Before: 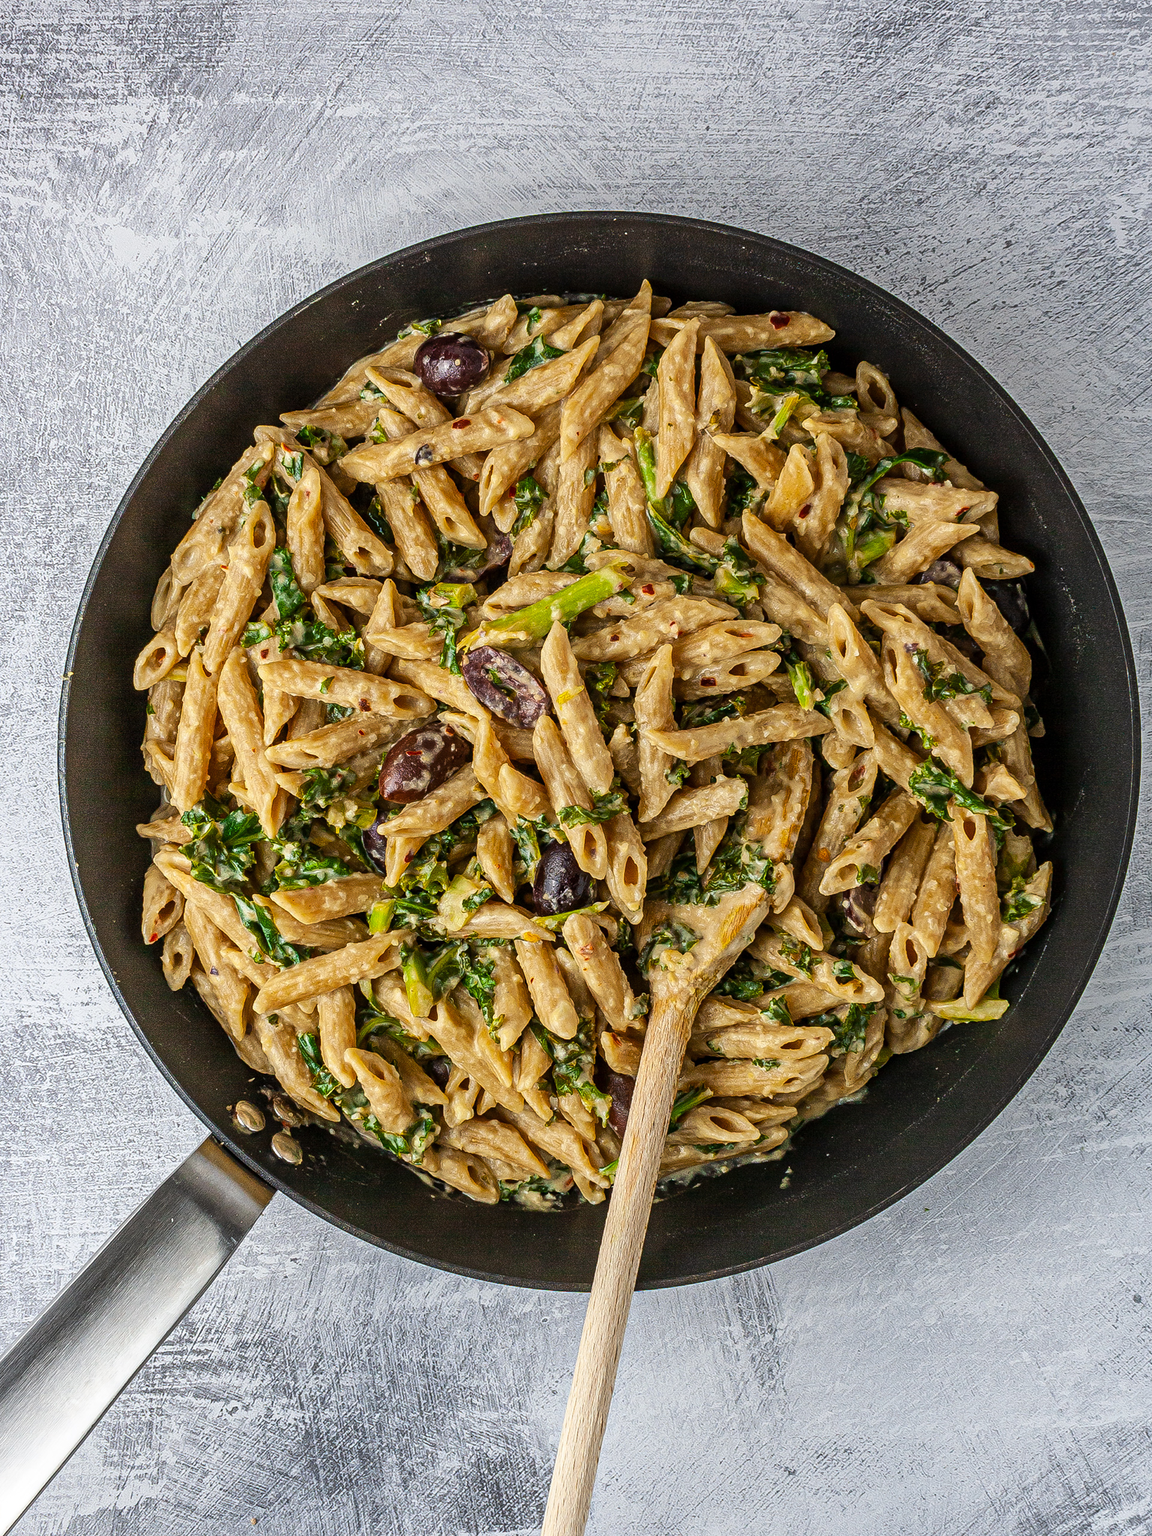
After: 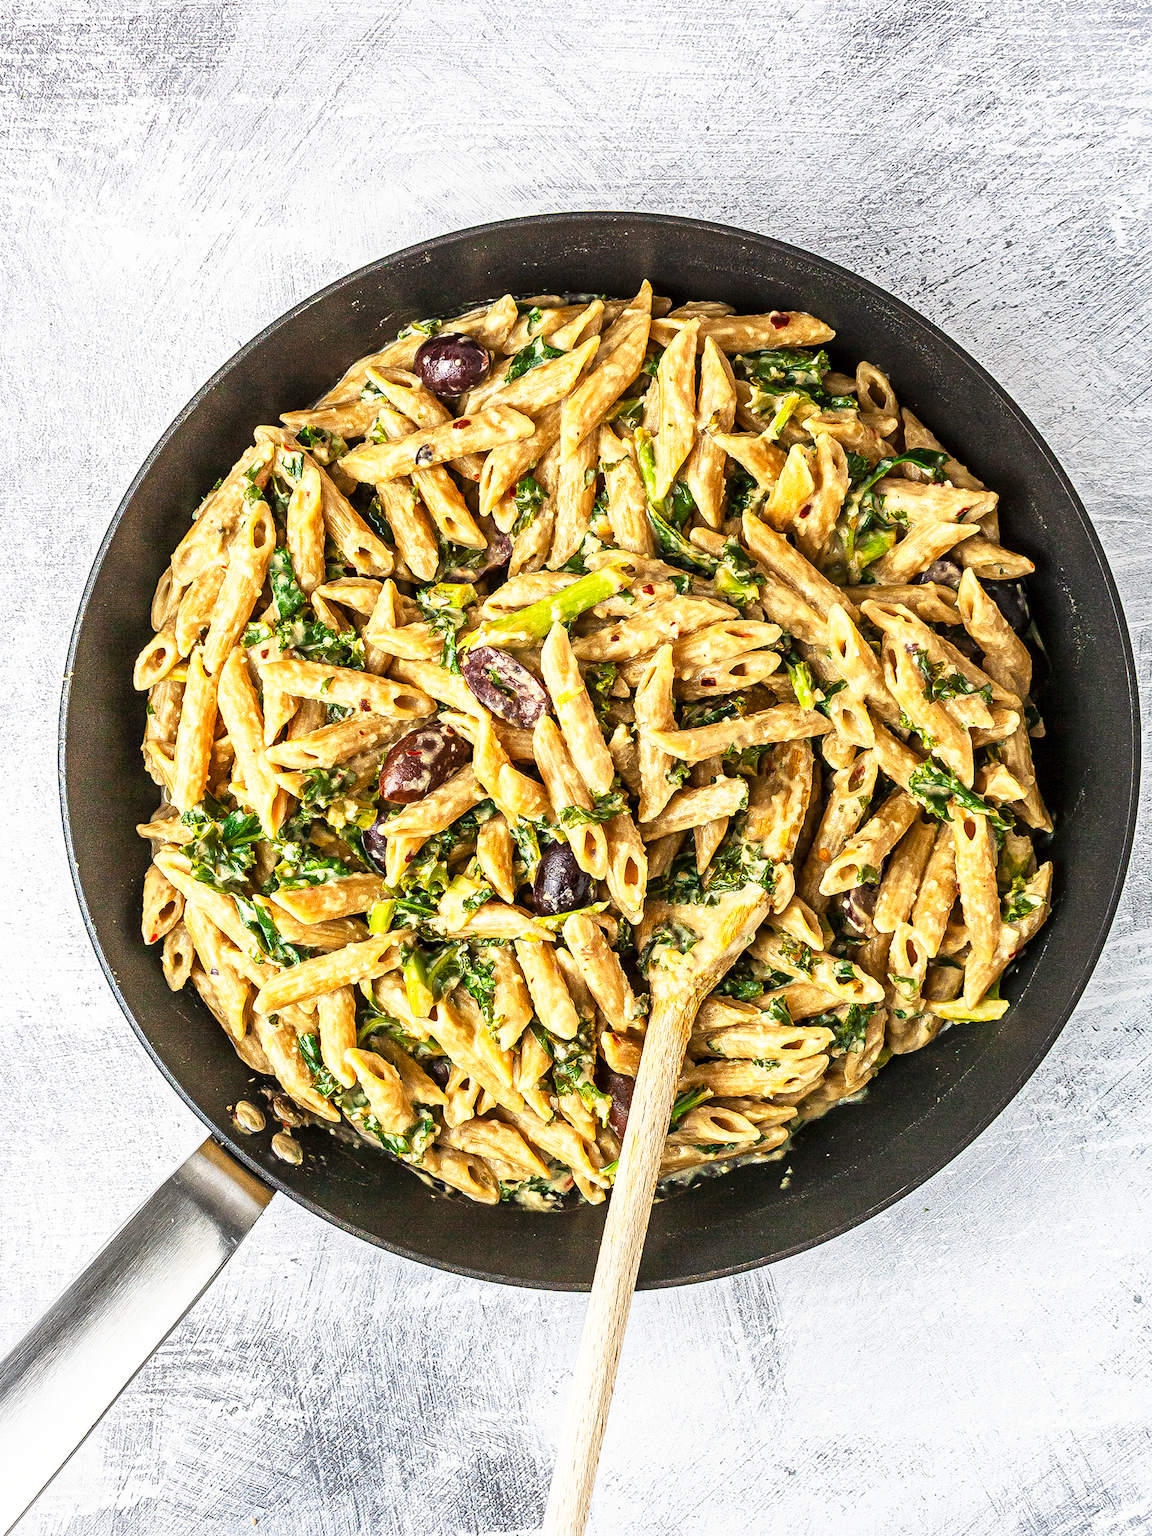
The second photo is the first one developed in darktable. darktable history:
base curve: curves: ch0 [(0, 0) (0.495, 0.917) (1, 1)], preserve colors none
color calibration: x 0.342, y 0.355, temperature 5154.56 K
